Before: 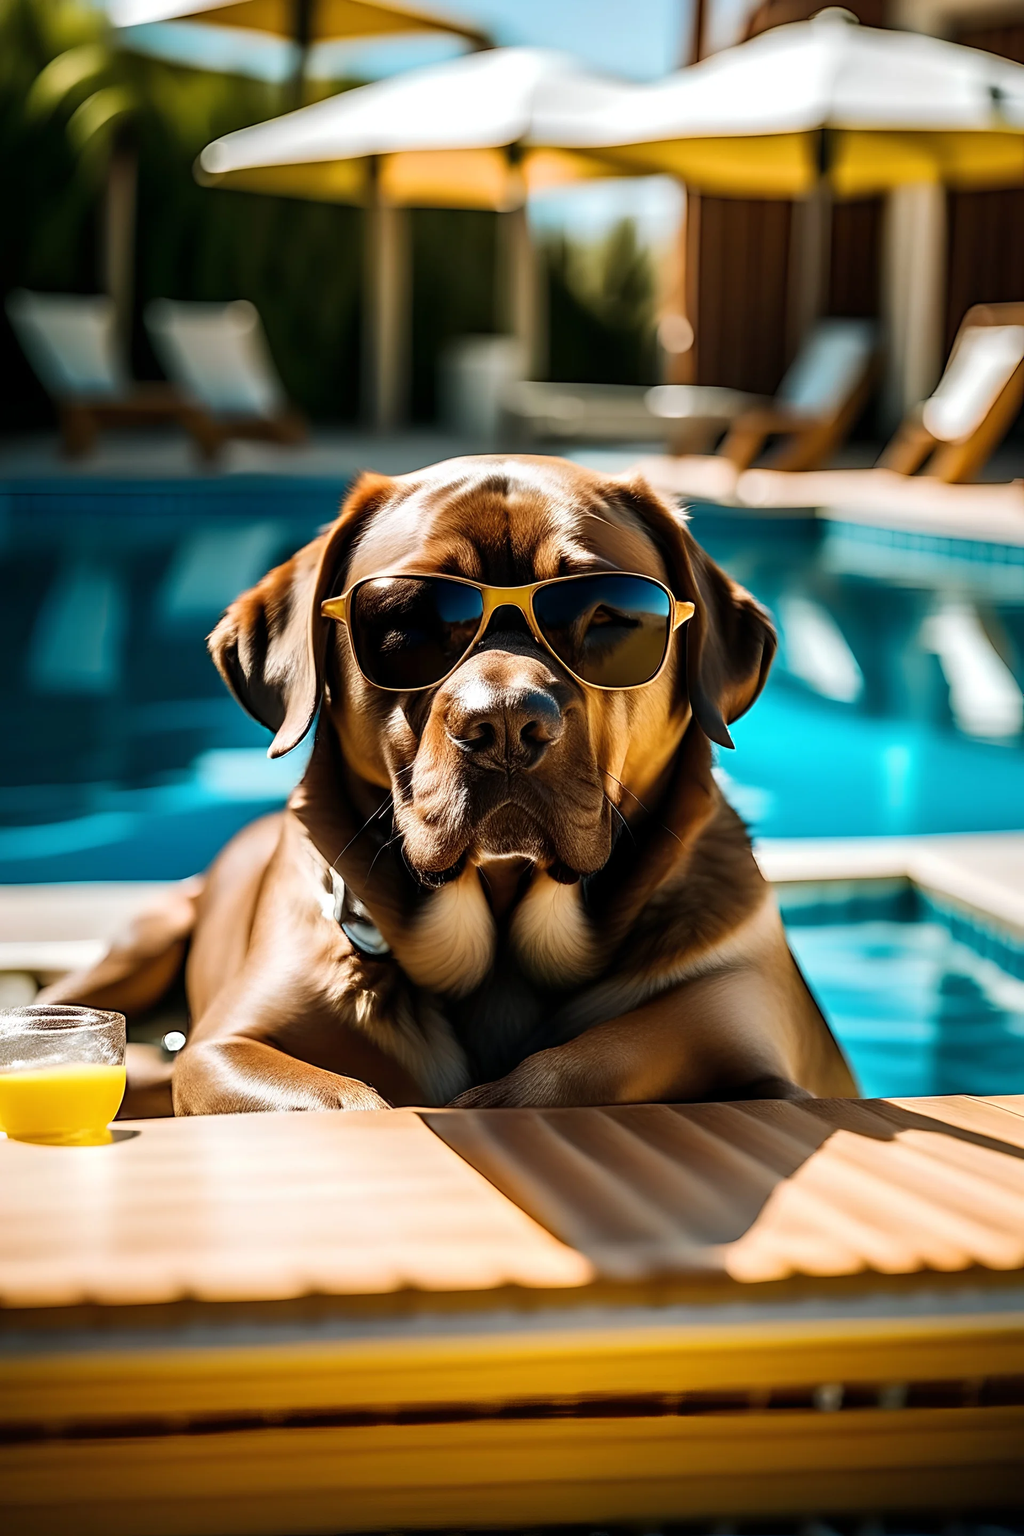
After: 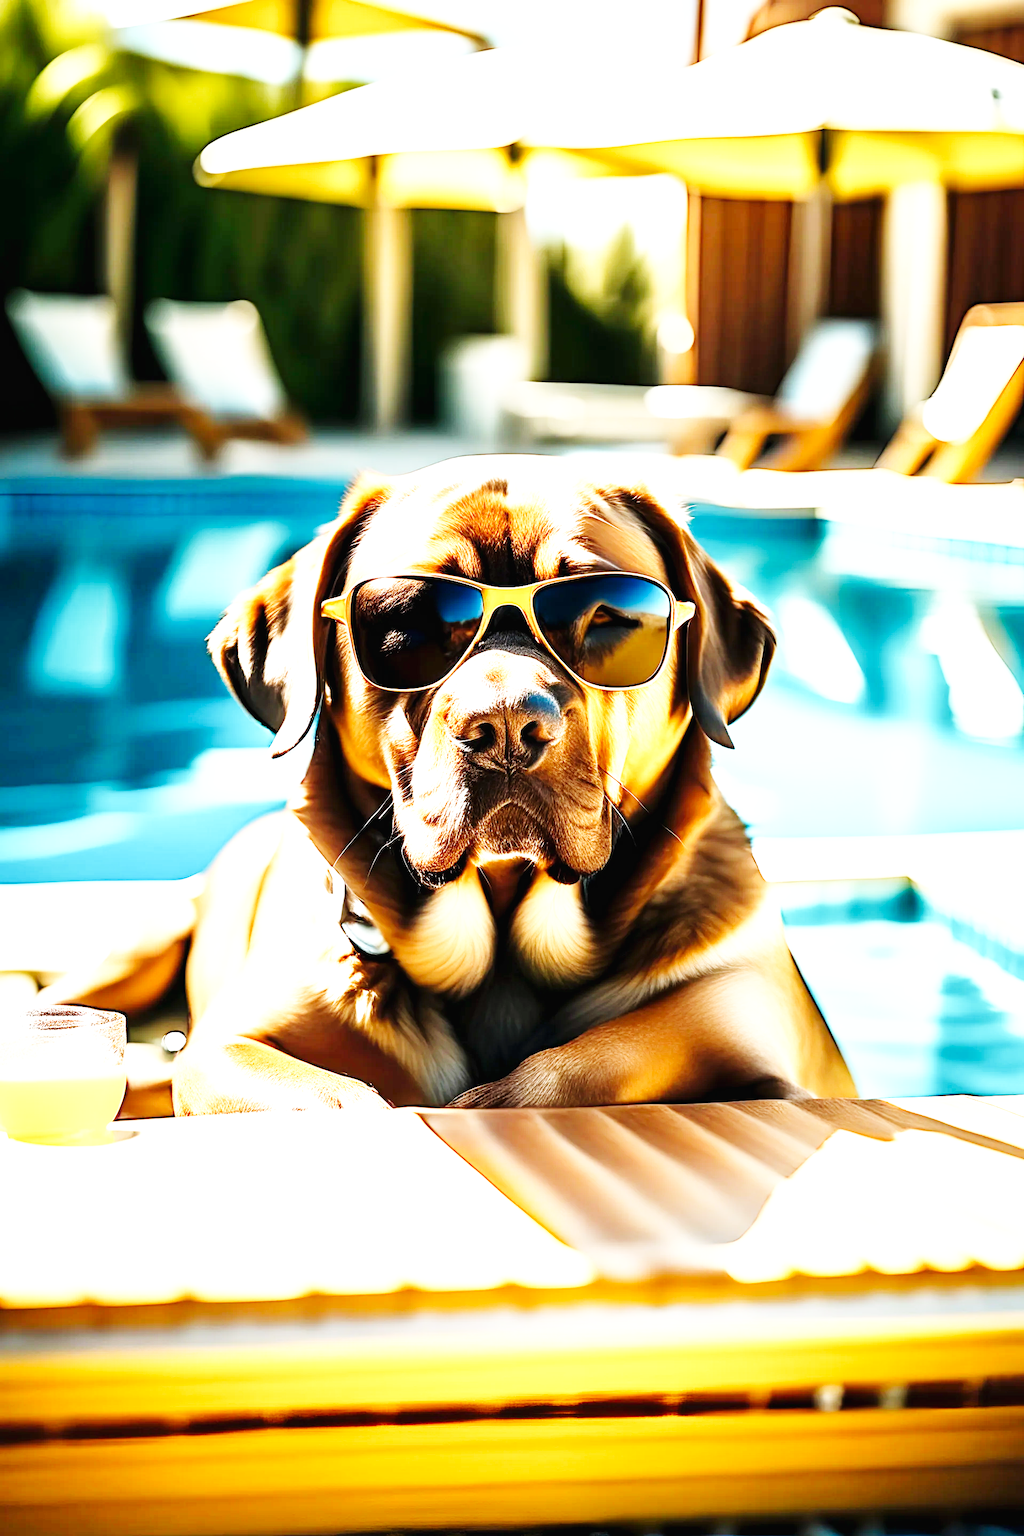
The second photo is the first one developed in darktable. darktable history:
base curve: curves: ch0 [(0, 0.003) (0.001, 0.002) (0.006, 0.004) (0.02, 0.022) (0.048, 0.086) (0.094, 0.234) (0.162, 0.431) (0.258, 0.629) (0.385, 0.8) (0.548, 0.918) (0.751, 0.988) (1, 1)], preserve colors none
exposure: black level correction 0, exposure 1.49 EV, compensate highlight preservation false
